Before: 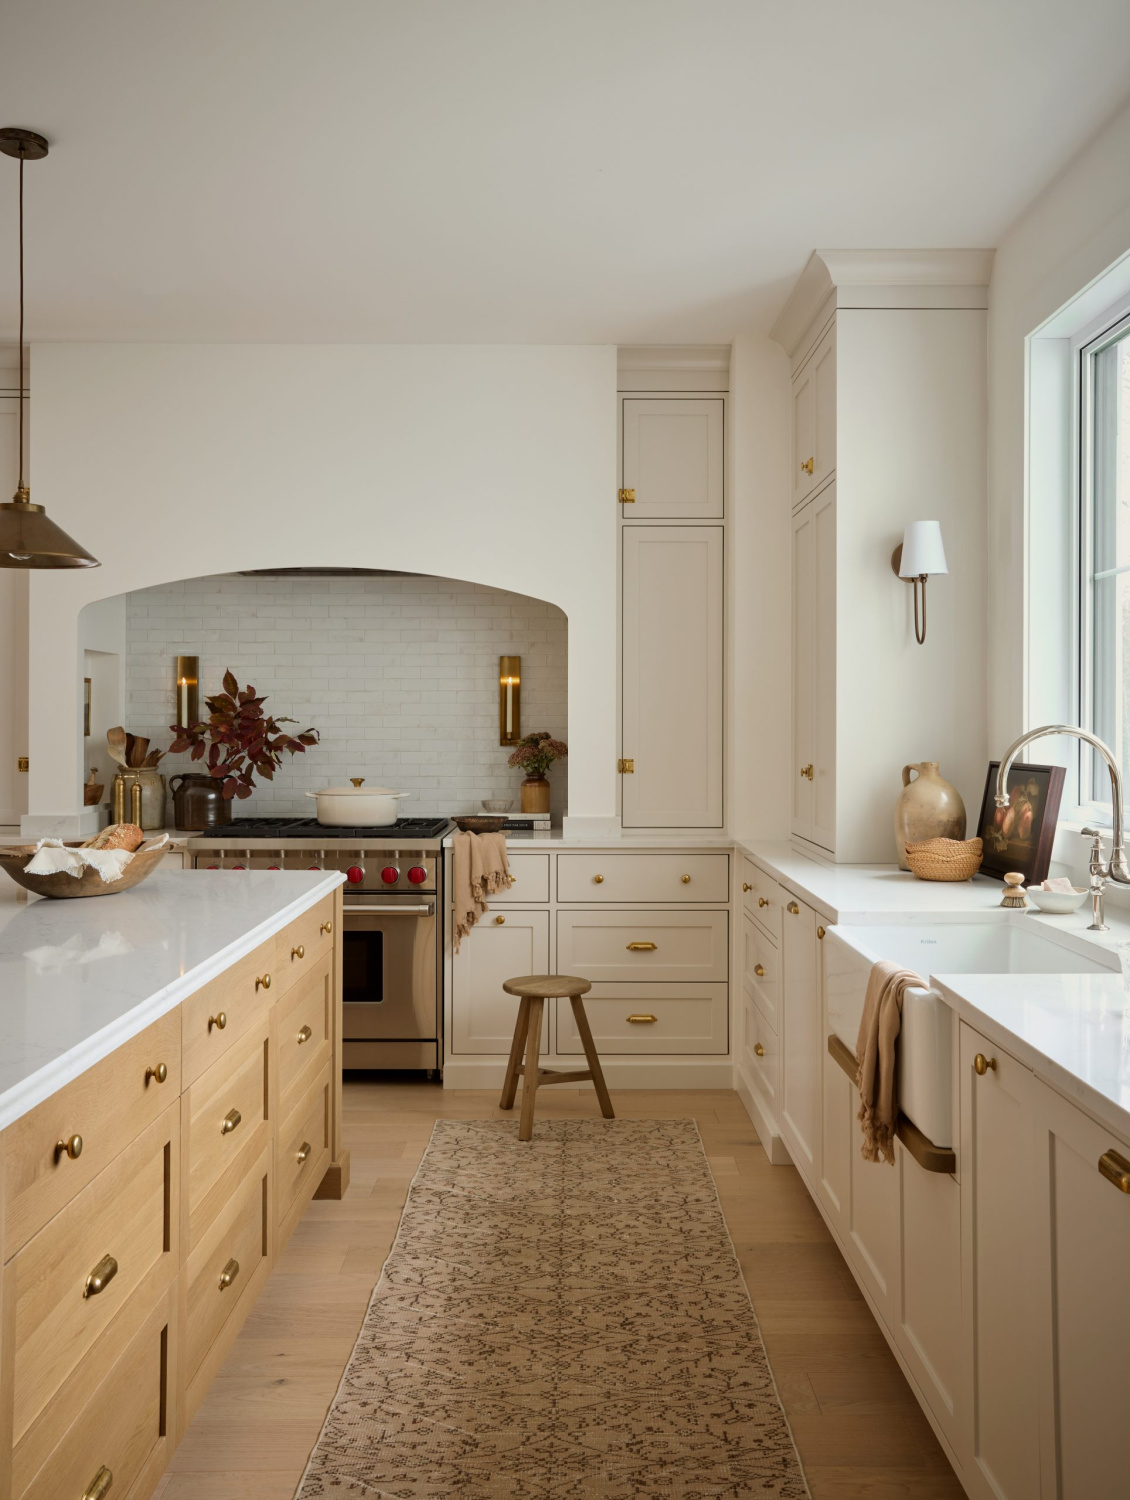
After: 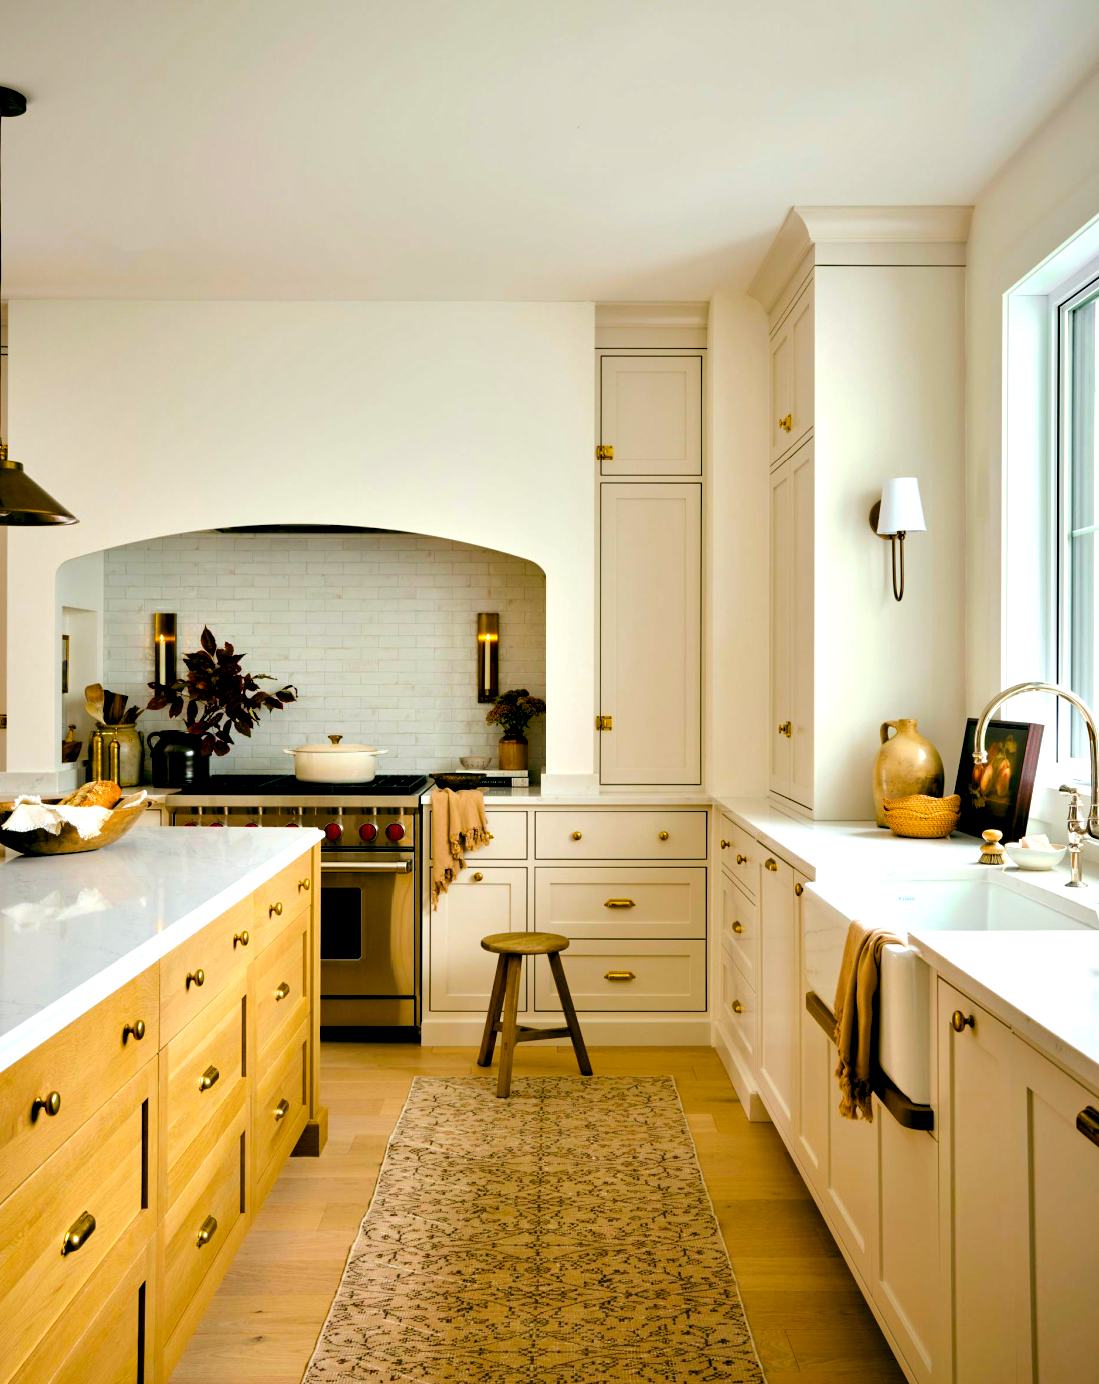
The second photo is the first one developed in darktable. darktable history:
color balance rgb: global offset › luminance -0.315%, global offset › chroma 0.114%, global offset › hue 167.02°, perceptual saturation grading › global saturation 18.994%, perceptual brilliance grading › mid-tones 9.261%, perceptual brilliance grading › shadows 14.848%, global vibrance 50.752%
crop: left 1.958%, top 2.869%, right 0.753%, bottom 4.83%
tone equalizer: -8 EV -0.378 EV, -7 EV -0.423 EV, -6 EV -0.298 EV, -5 EV -0.232 EV, -3 EV 0.213 EV, -2 EV 0.343 EV, -1 EV 0.388 EV, +0 EV 0.388 EV
contrast equalizer: y [[0.6 ×6], [0.55 ×6], [0 ×6], [0 ×6], [0 ×6]]
